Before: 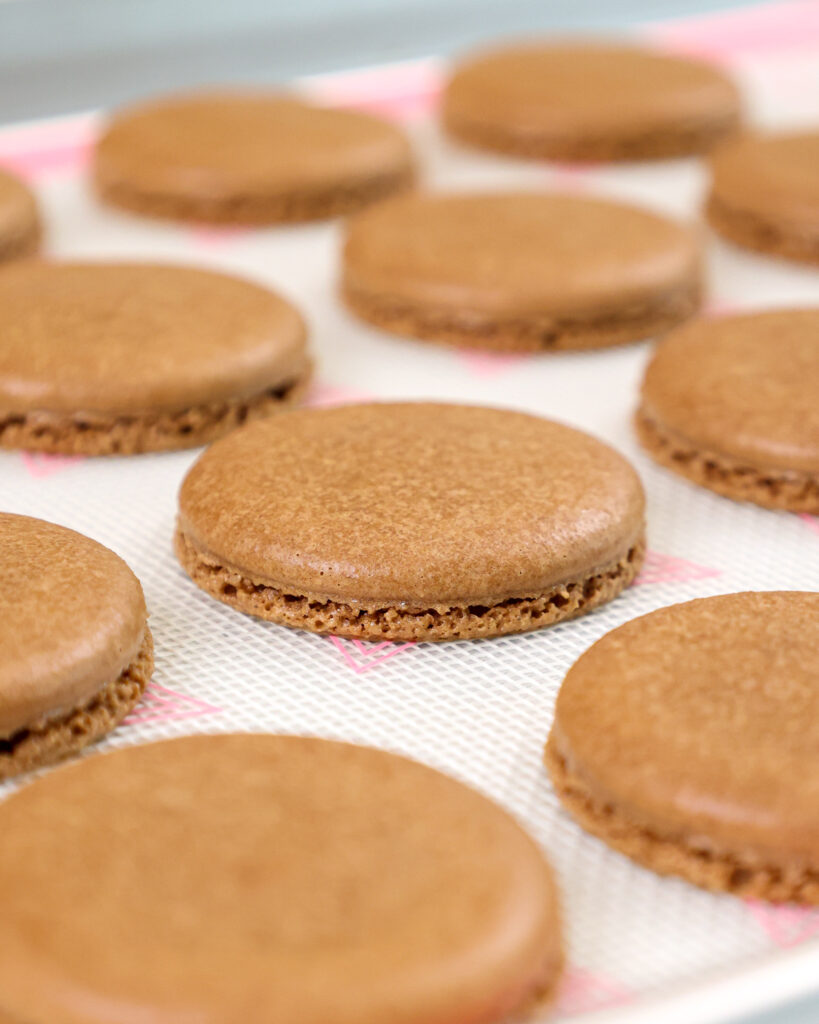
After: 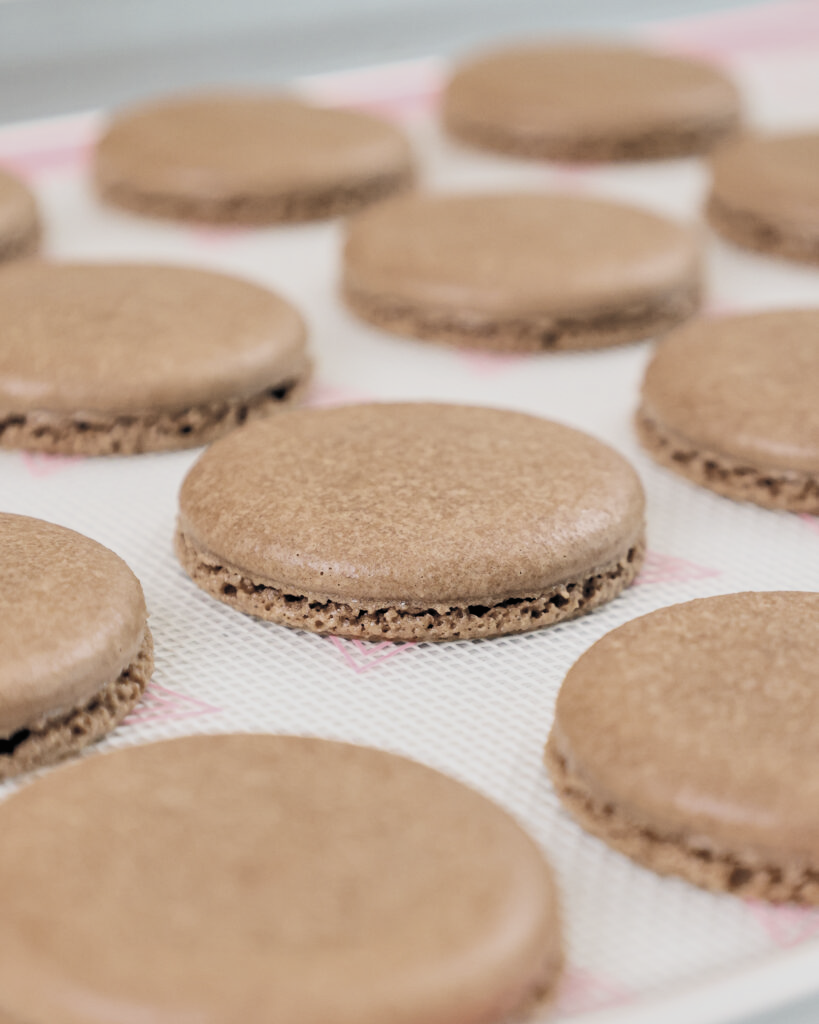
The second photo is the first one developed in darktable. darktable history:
shadows and highlights: highlights color adjustment 41.84%, soften with gaussian
tone equalizer: edges refinement/feathering 500, mask exposure compensation -1.25 EV, preserve details no
contrast brightness saturation: brightness 0.183, saturation -0.499
filmic rgb: black relative exposure -5.14 EV, white relative exposure 3.99 EV, threshold 3.01 EV, hardness 2.88, contrast 1.19, highlights saturation mix -29.92%, color science v6 (2022), enable highlight reconstruction true
